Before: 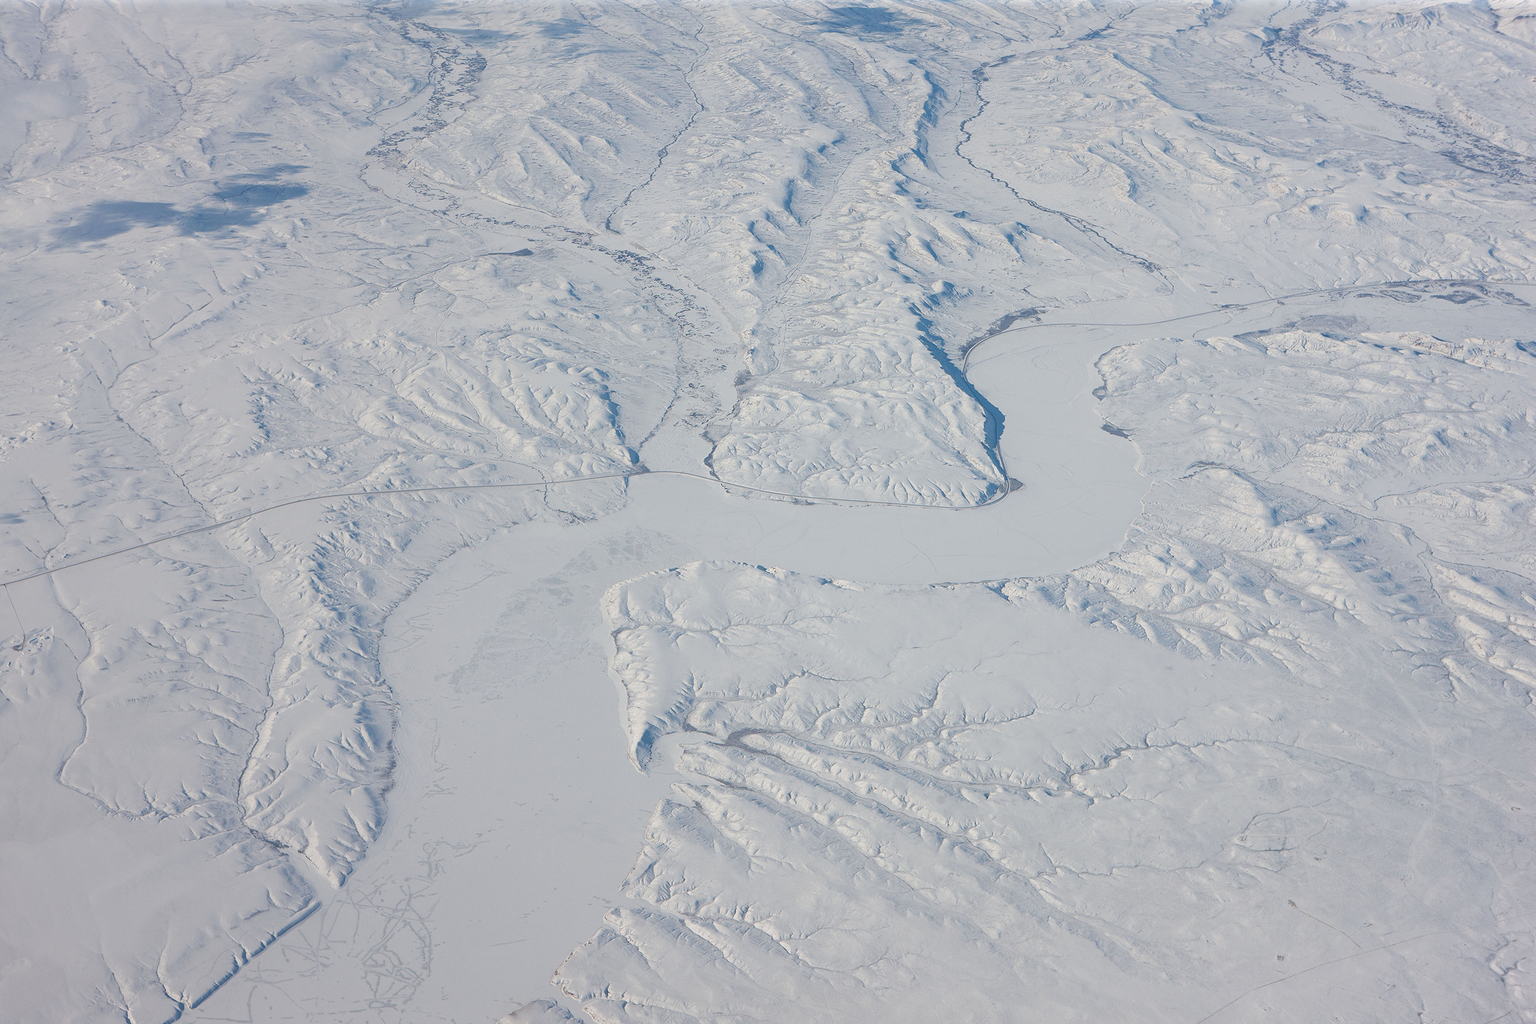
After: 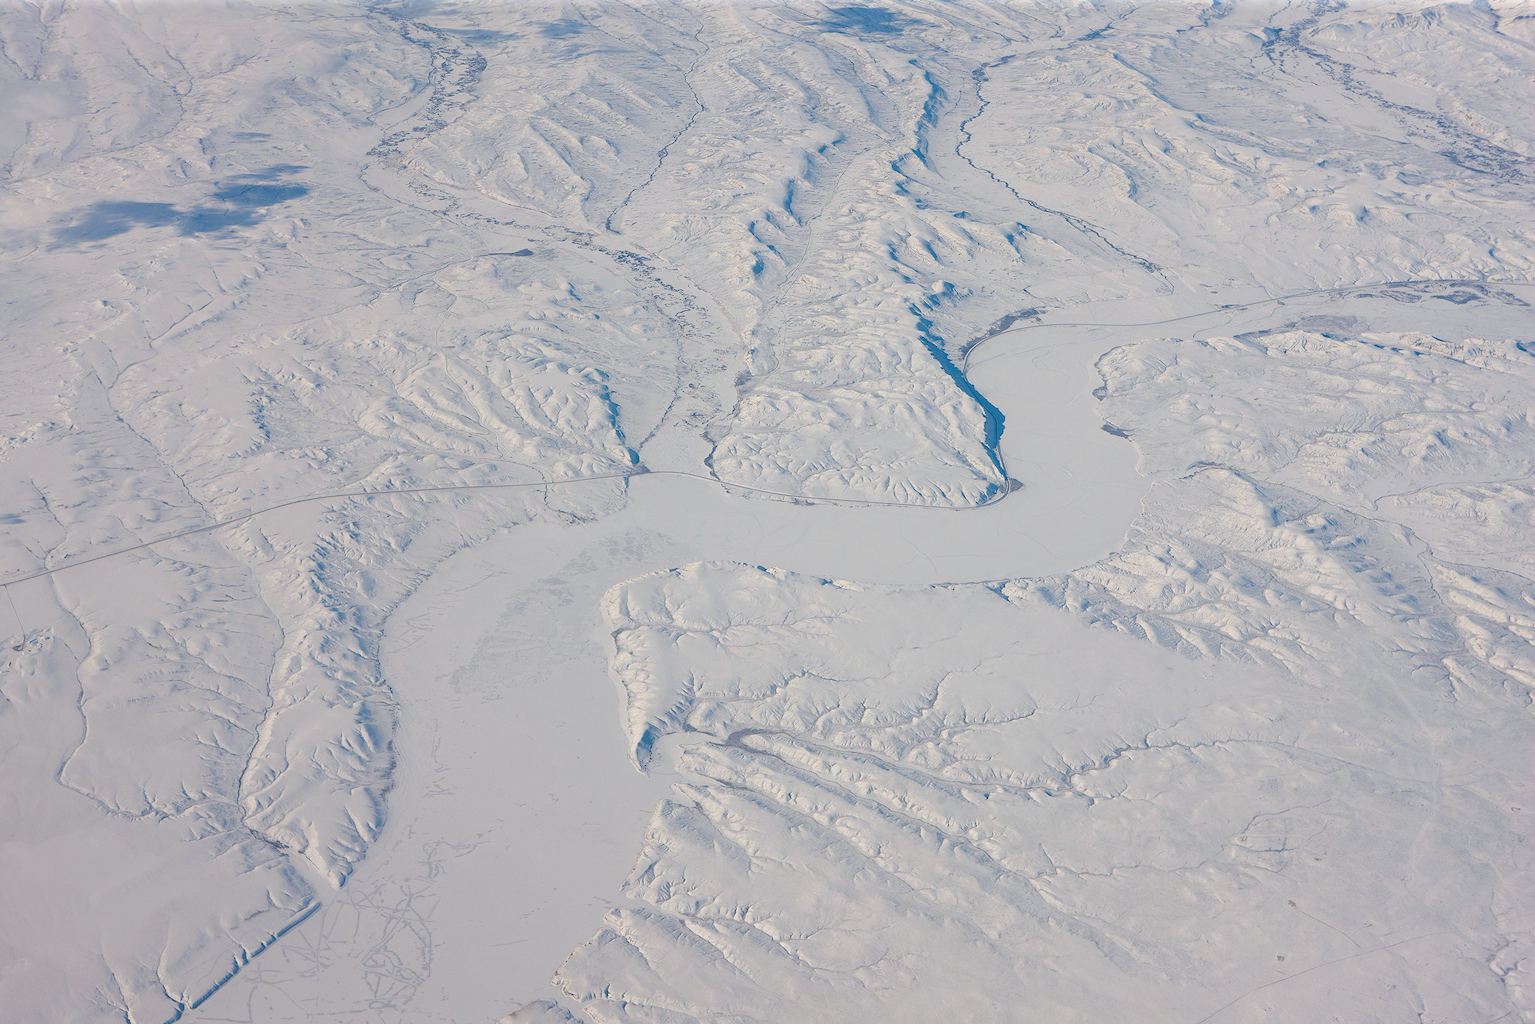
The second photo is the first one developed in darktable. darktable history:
color balance rgb: perceptual saturation grading › global saturation 40.156%, perceptual saturation grading › highlights -25.827%, perceptual saturation grading › mid-tones 34.711%, perceptual saturation grading › shadows 36.183%, global vibrance 20.187%
color correction: highlights a* 2.75, highlights b* 5.02, shadows a* -2.12, shadows b* -4.85, saturation 0.779
